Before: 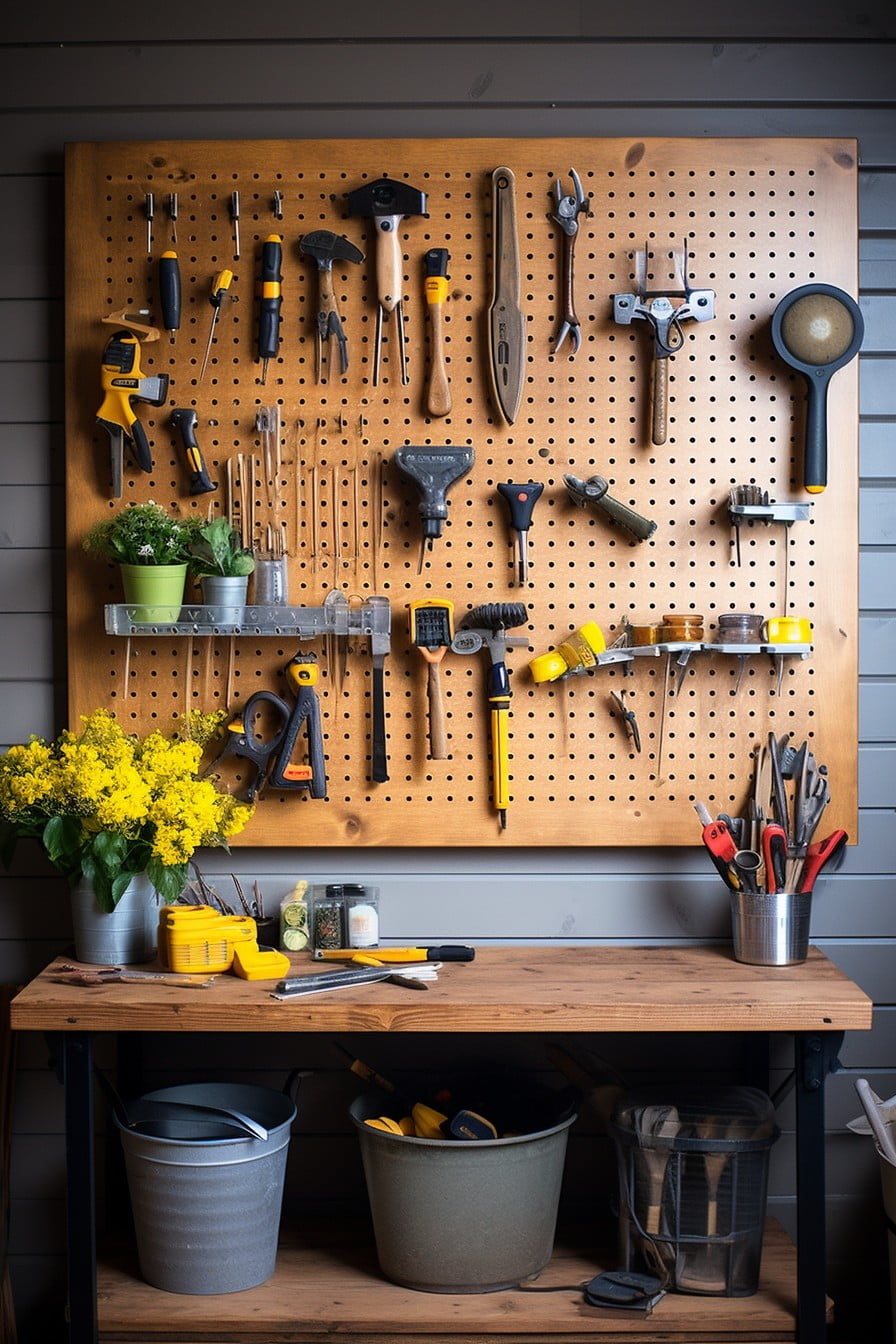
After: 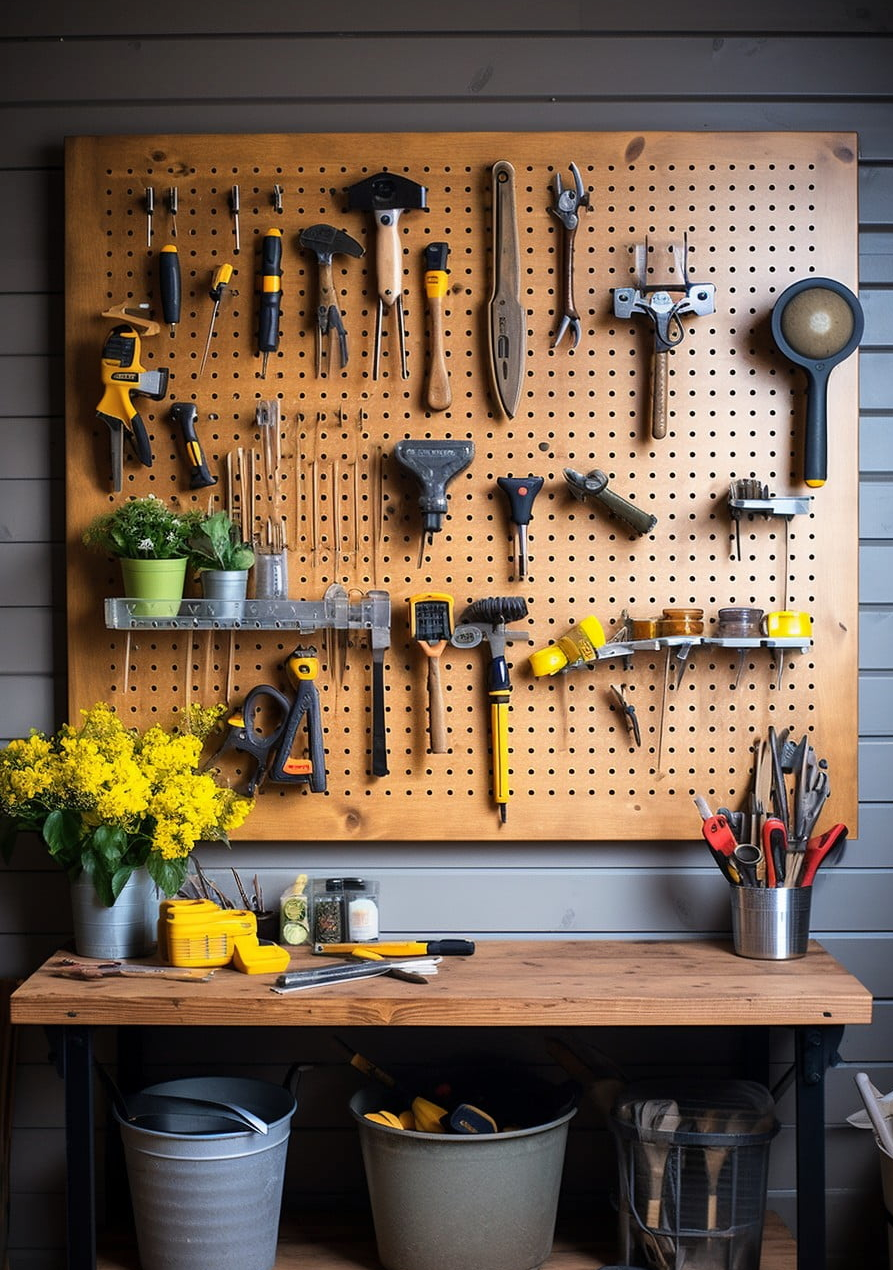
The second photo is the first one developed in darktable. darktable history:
crop: top 0.448%, right 0.264%, bottom 5.045%
shadows and highlights: shadows 32, highlights -32, soften with gaussian
